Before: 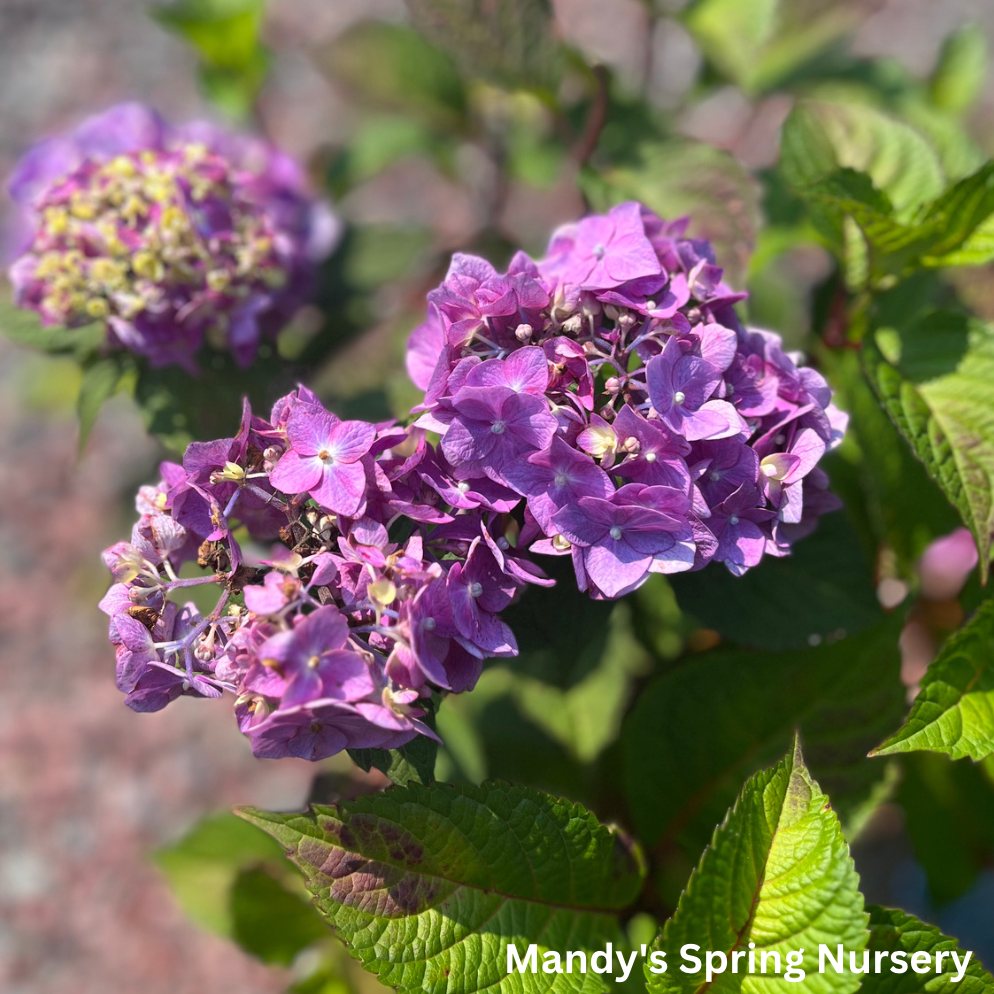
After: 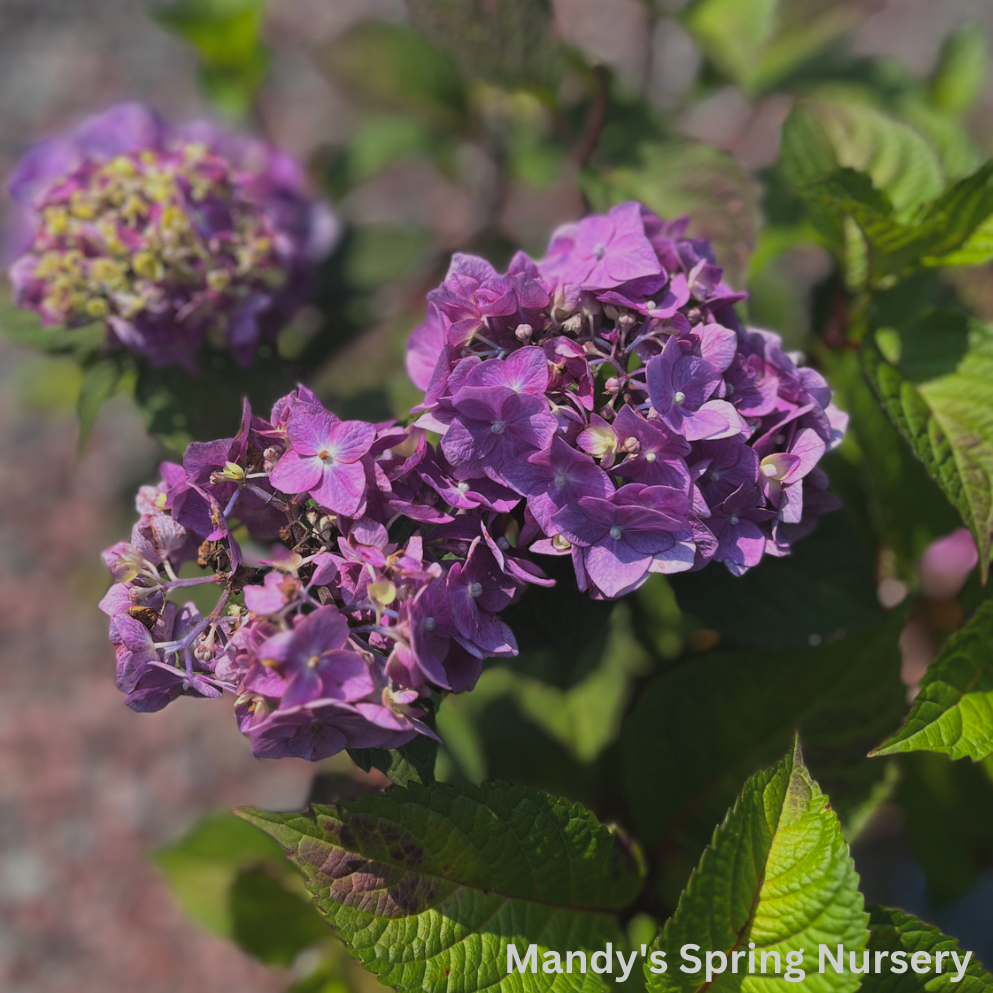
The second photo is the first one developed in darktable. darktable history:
contrast brightness saturation: contrast -0.294
levels: levels [0.116, 0.574, 1]
